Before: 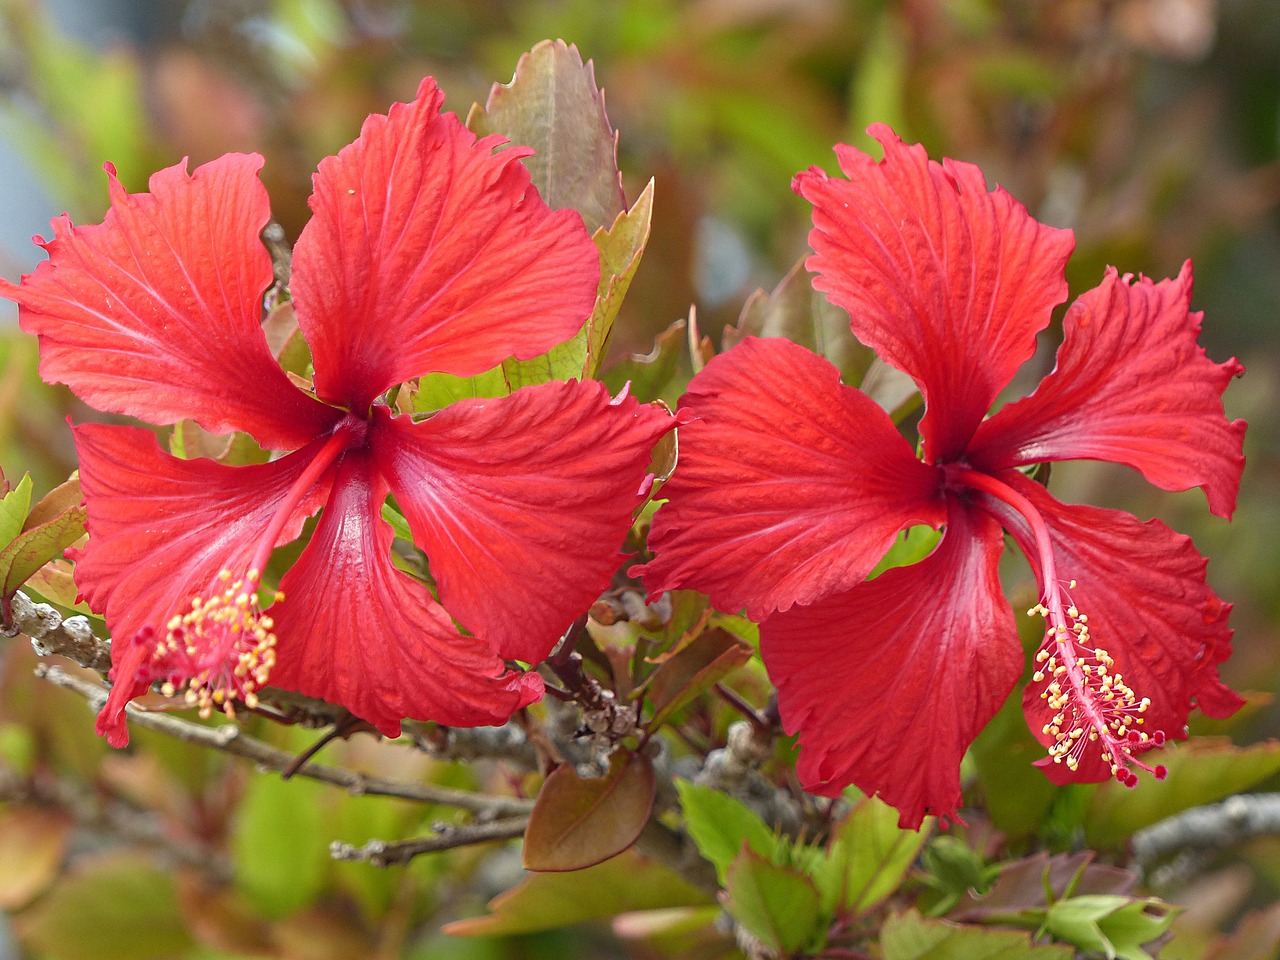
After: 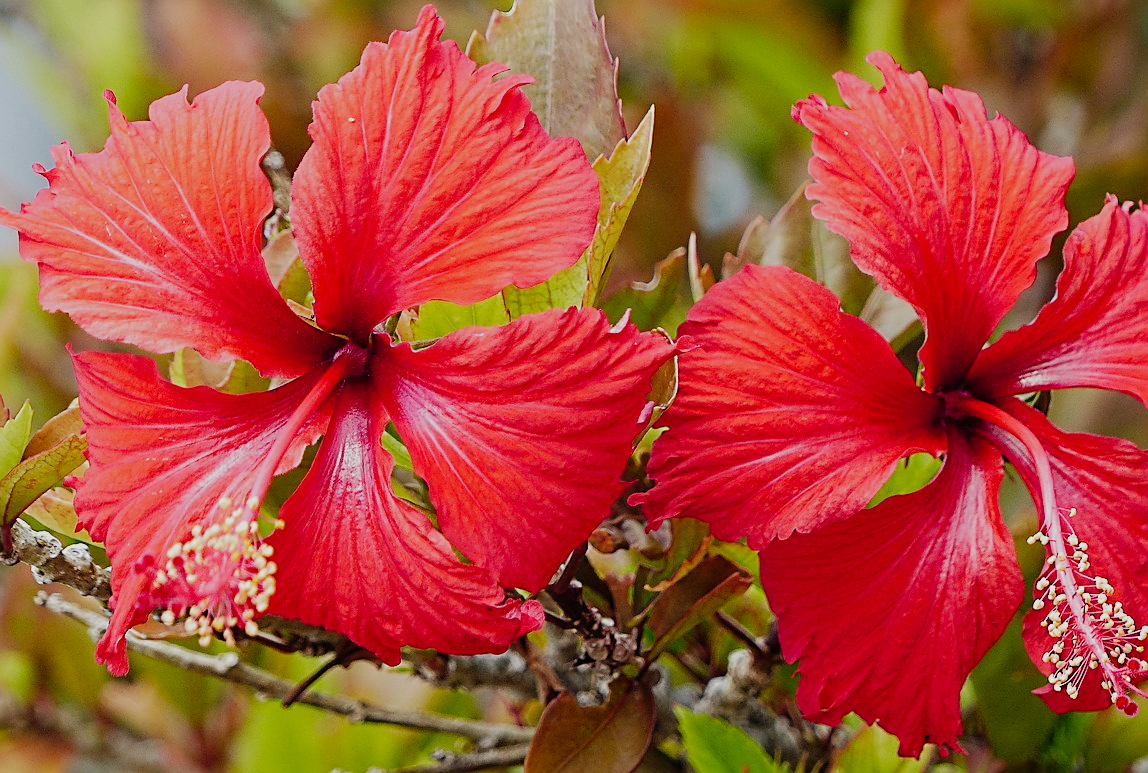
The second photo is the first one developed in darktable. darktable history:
tone curve: curves: ch0 [(0, 0) (0.003, 0.008) (0.011, 0.011) (0.025, 0.014) (0.044, 0.021) (0.069, 0.029) (0.1, 0.042) (0.136, 0.06) (0.177, 0.09) (0.224, 0.126) (0.277, 0.177) (0.335, 0.243) (0.399, 0.31) (0.468, 0.388) (0.543, 0.484) (0.623, 0.585) (0.709, 0.683) (0.801, 0.775) (0.898, 0.873) (1, 1)], preserve colors none
tone equalizer: -8 EV -0.426 EV, -7 EV -0.394 EV, -6 EV -0.312 EV, -5 EV -0.197 EV, -3 EV 0.235 EV, -2 EV 0.337 EV, -1 EV 0.403 EV, +0 EV 0.409 EV
crop: top 7.536%, right 9.836%, bottom 11.933%
filmic rgb: black relative exposure -7.65 EV, white relative exposure 4.56 EV, threshold 2.97 EV, hardness 3.61, add noise in highlights 0.001, preserve chrominance no, color science v3 (2019), use custom middle-gray values true, contrast in highlights soft, enable highlight reconstruction true
sharpen: radius 2.514, amount 0.338
